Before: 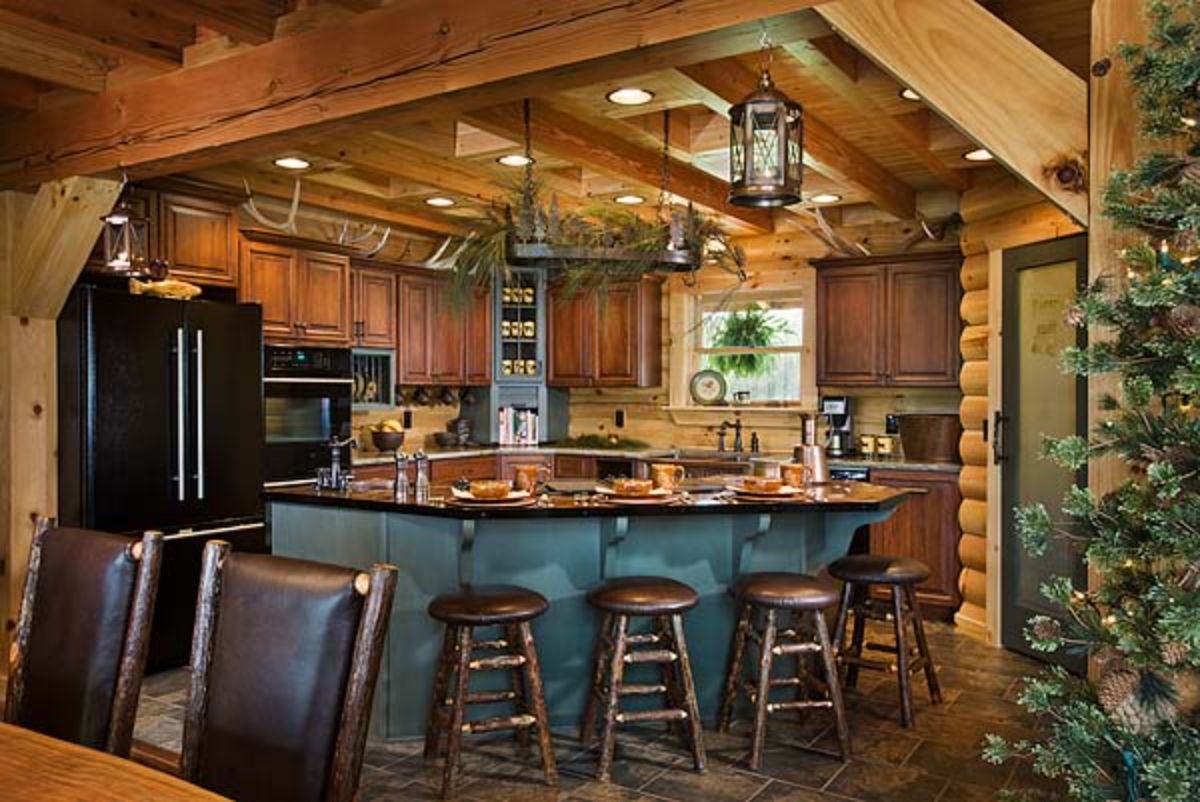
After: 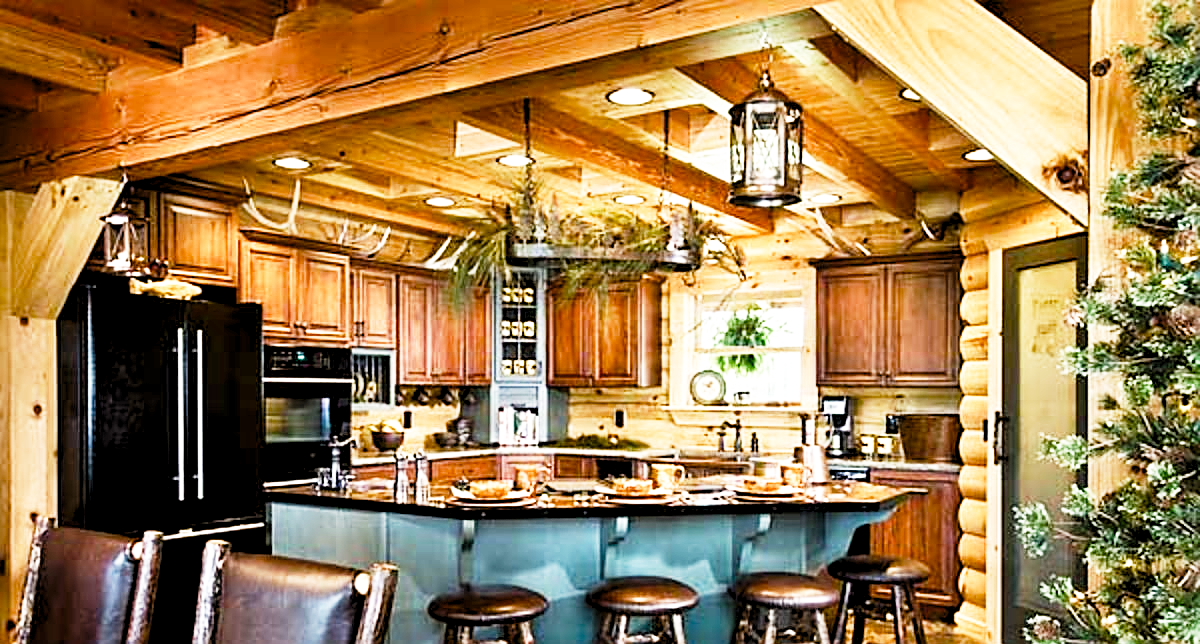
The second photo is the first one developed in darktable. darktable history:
exposure: black level correction 0, exposure 0.695 EV, compensate exposure bias true, compensate highlight preservation false
color balance rgb: perceptual saturation grading › global saturation 20%, perceptual saturation grading › highlights -49.858%, perceptual saturation grading › shadows 26.005%
sharpen: on, module defaults
base curve: curves: ch0 [(0, 0) (0.012, 0.01) (0.073, 0.168) (0.31, 0.711) (0.645, 0.957) (1, 1)], preserve colors none
levels: white 99.97%, levels [0.116, 0.574, 1]
crop: bottom 19.647%
